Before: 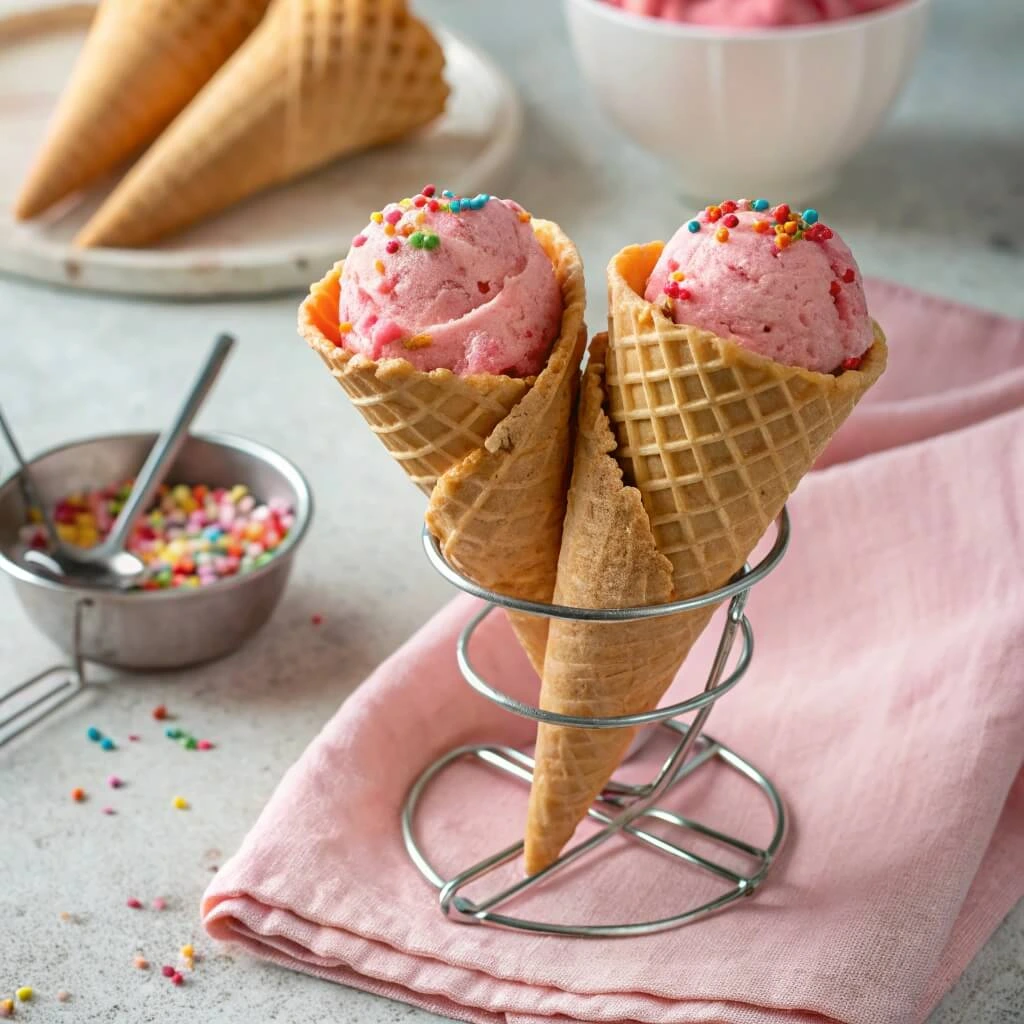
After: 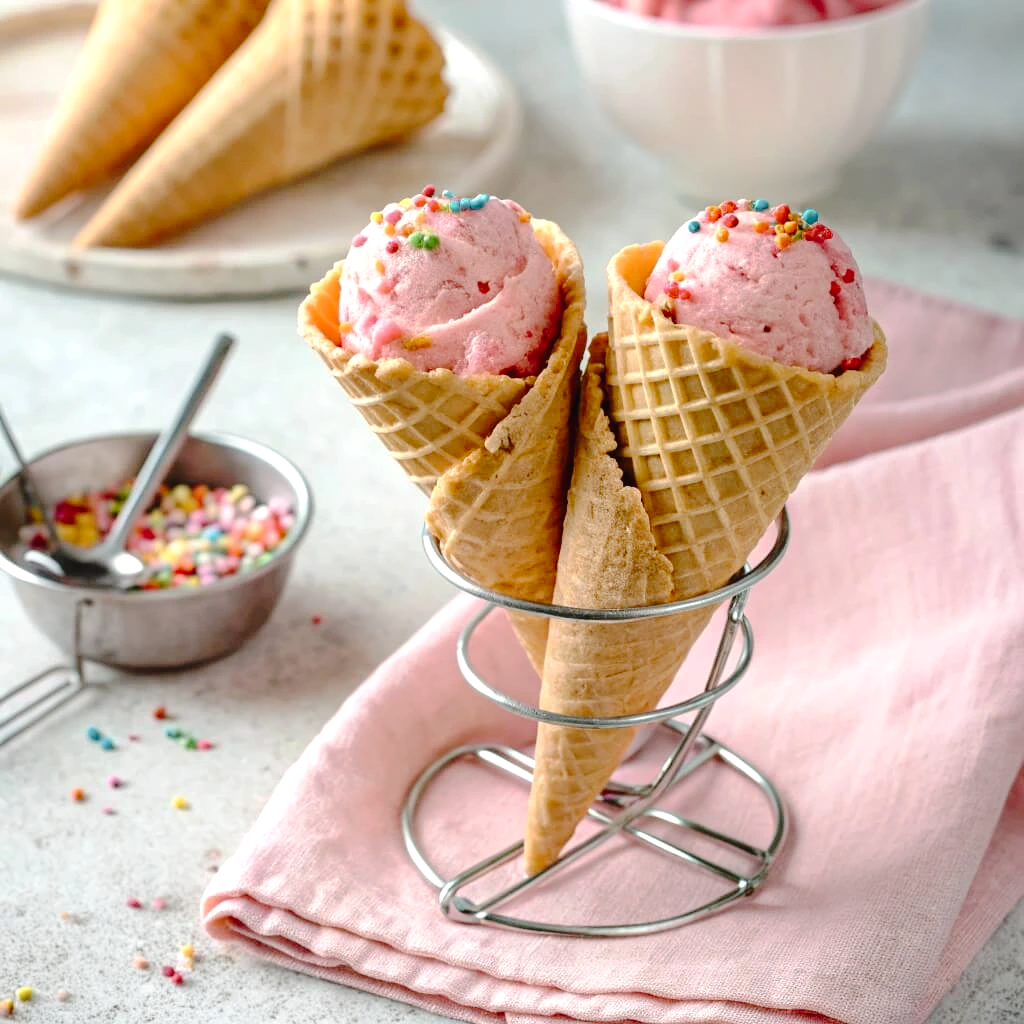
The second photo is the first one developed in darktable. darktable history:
tone curve: curves: ch0 [(0, 0) (0.003, 0.021) (0.011, 0.021) (0.025, 0.021) (0.044, 0.033) (0.069, 0.053) (0.1, 0.08) (0.136, 0.114) (0.177, 0.171) (0.224, 0.246) (0.277, 0.332) (0.335, 0.424) (0.399, 0.496) (0.468, 0.561) (0.543, 0.627) (0.623, 0.685) (0.709, 0.741) (0.801, 0.813) (0.898, 0.902) (1, 1)], preserve colors none
tone equalizer: -8 EV -0.417 EV, -7 EV -0.389 EV, -6 EV -0.333 EV, -5 EV -0.222 EV, -3 EV 0.222 EV, -2 EV 0.333 EV, -1 EV 0.389 EV, +0 EV 0.417 EV, edges refinement/feathering 500, mask exposure compensation -1.57 EV, preserve details no
